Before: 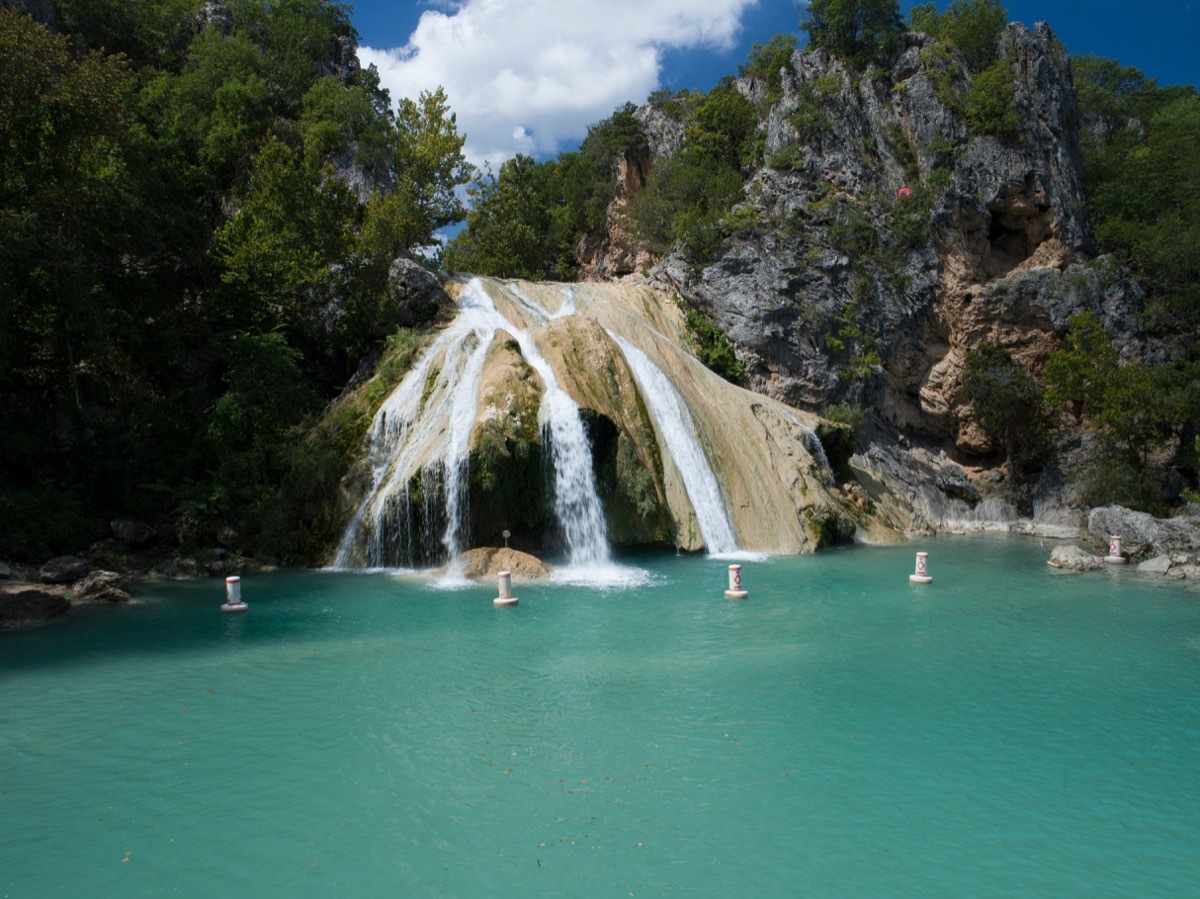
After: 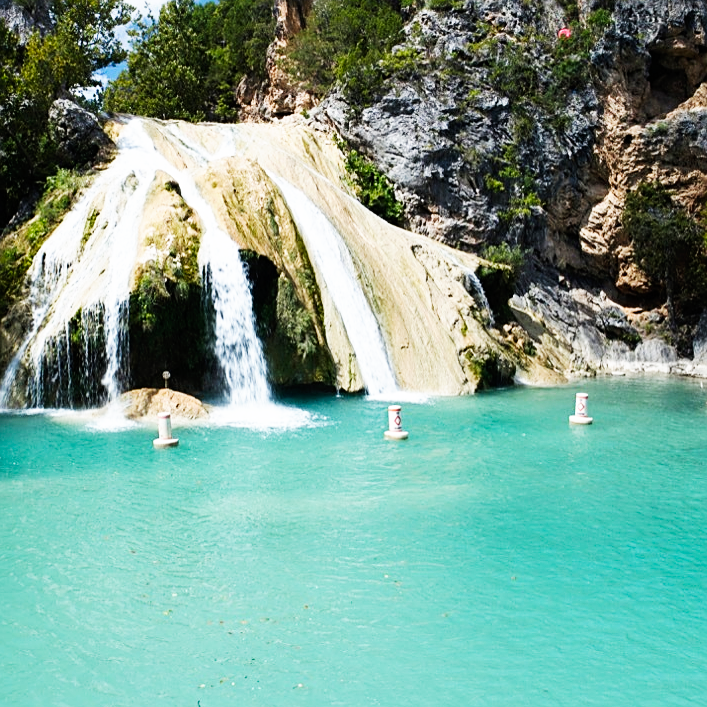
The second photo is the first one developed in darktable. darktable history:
base curve: curves: ch0 [(0, 0) (0.007, 0.004) (0.027, 0.03) (0.046, 0.07) (0.207, 0.54) (0.442, 0.872) (0.673, 0.972) (1, 1)], preserve colors none
sharpen: on, module defaults
crop and rotate: left 28.394%, top 17.762%, right 12.661%, bottom 3.58%
